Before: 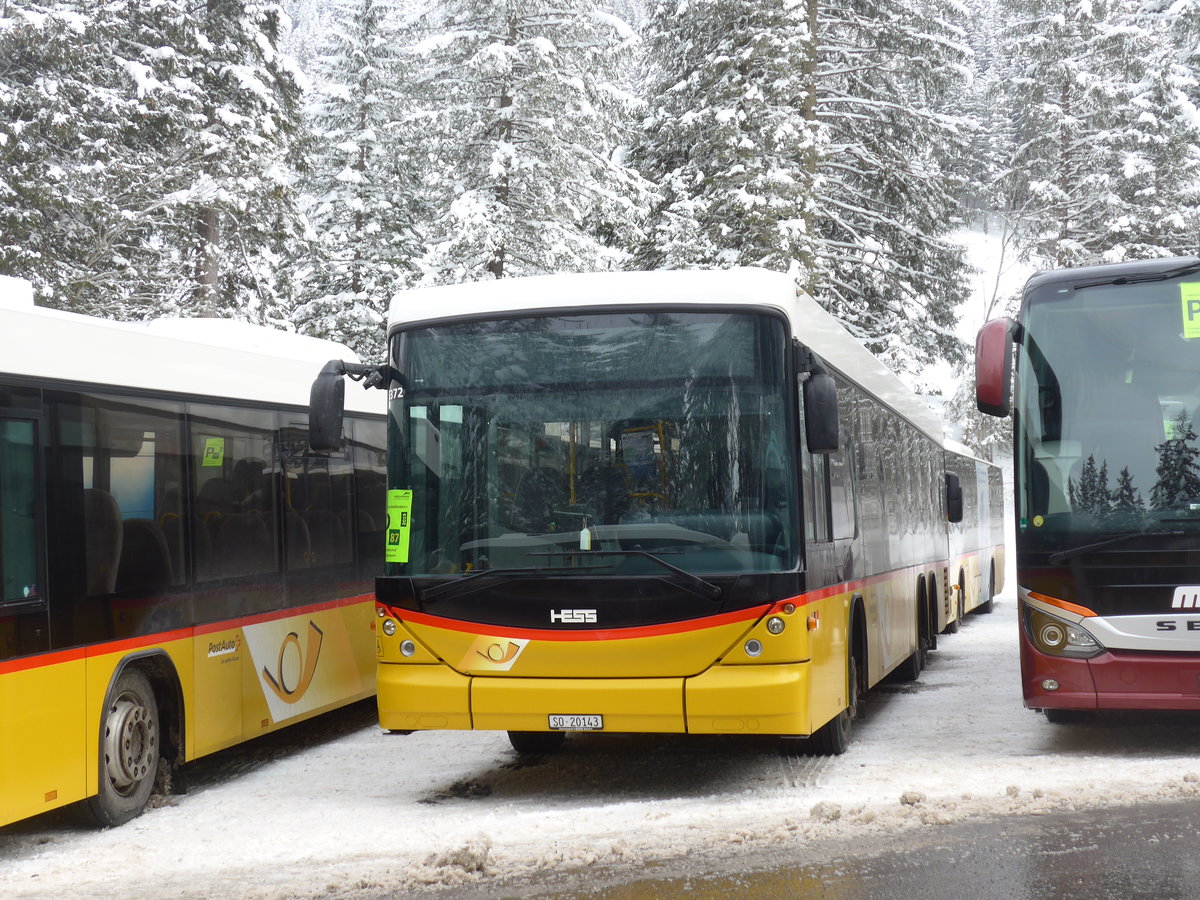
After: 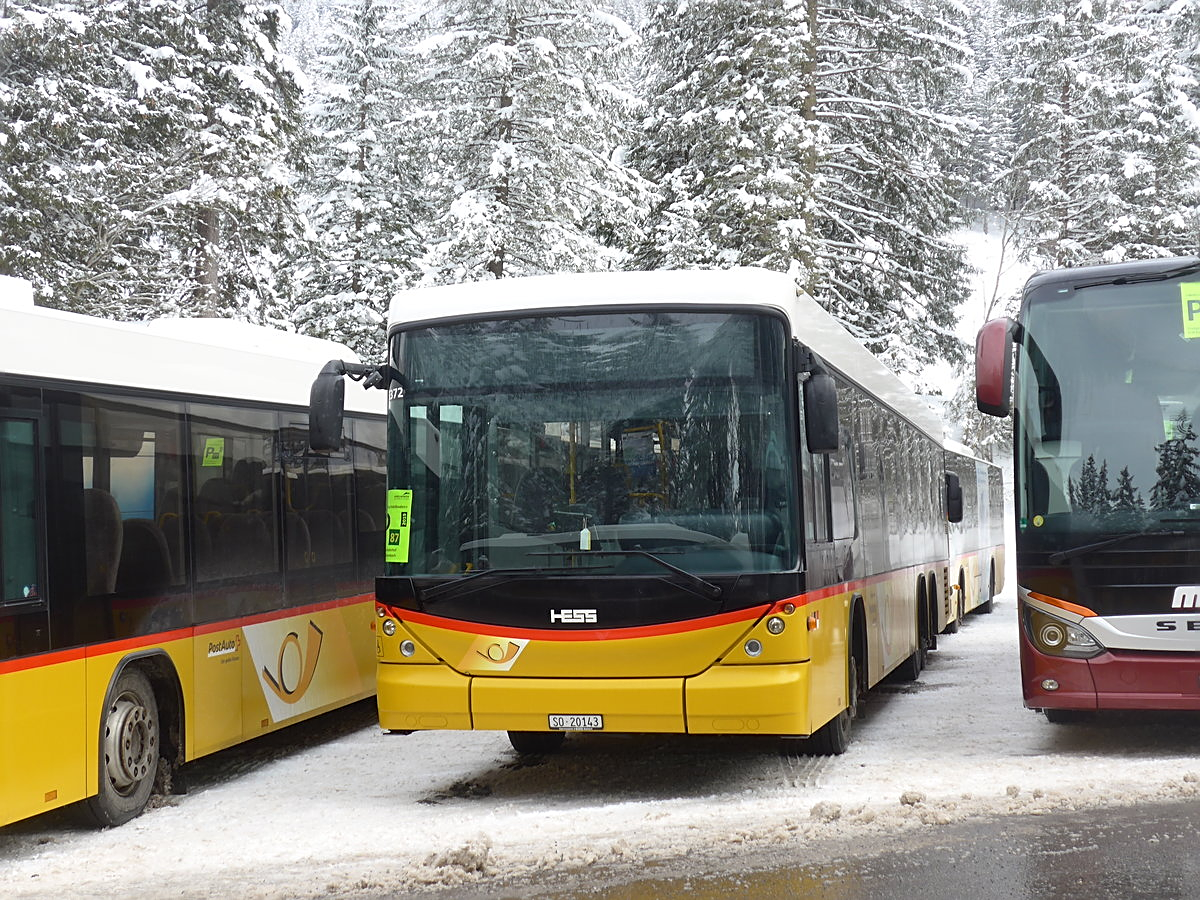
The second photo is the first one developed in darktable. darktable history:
sharpen: on, module defaults
shadows and highlights: shadows 31.35, highlights 0.343, soften with gaussian
